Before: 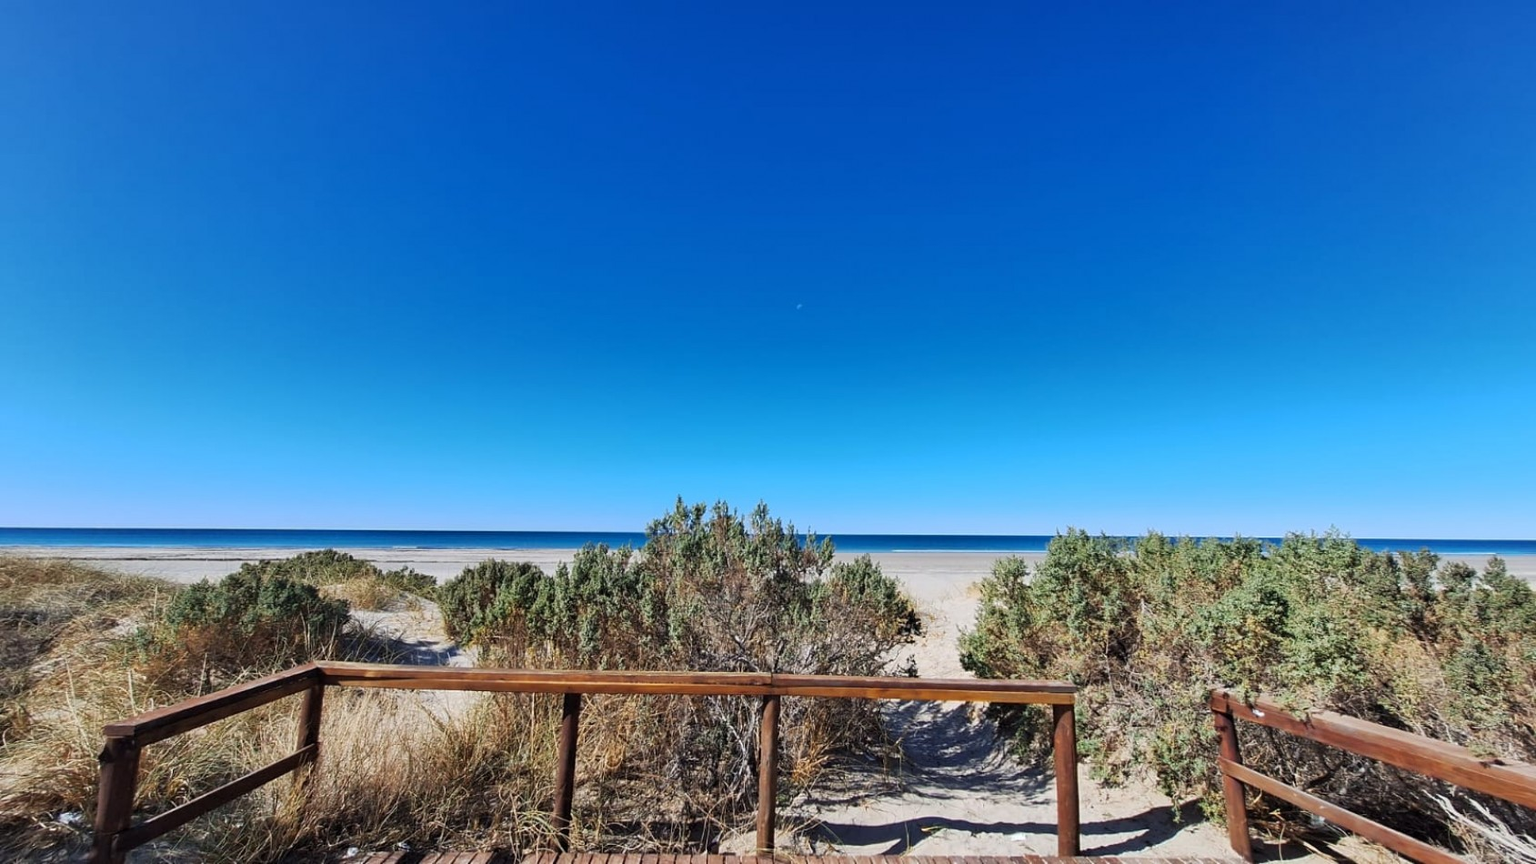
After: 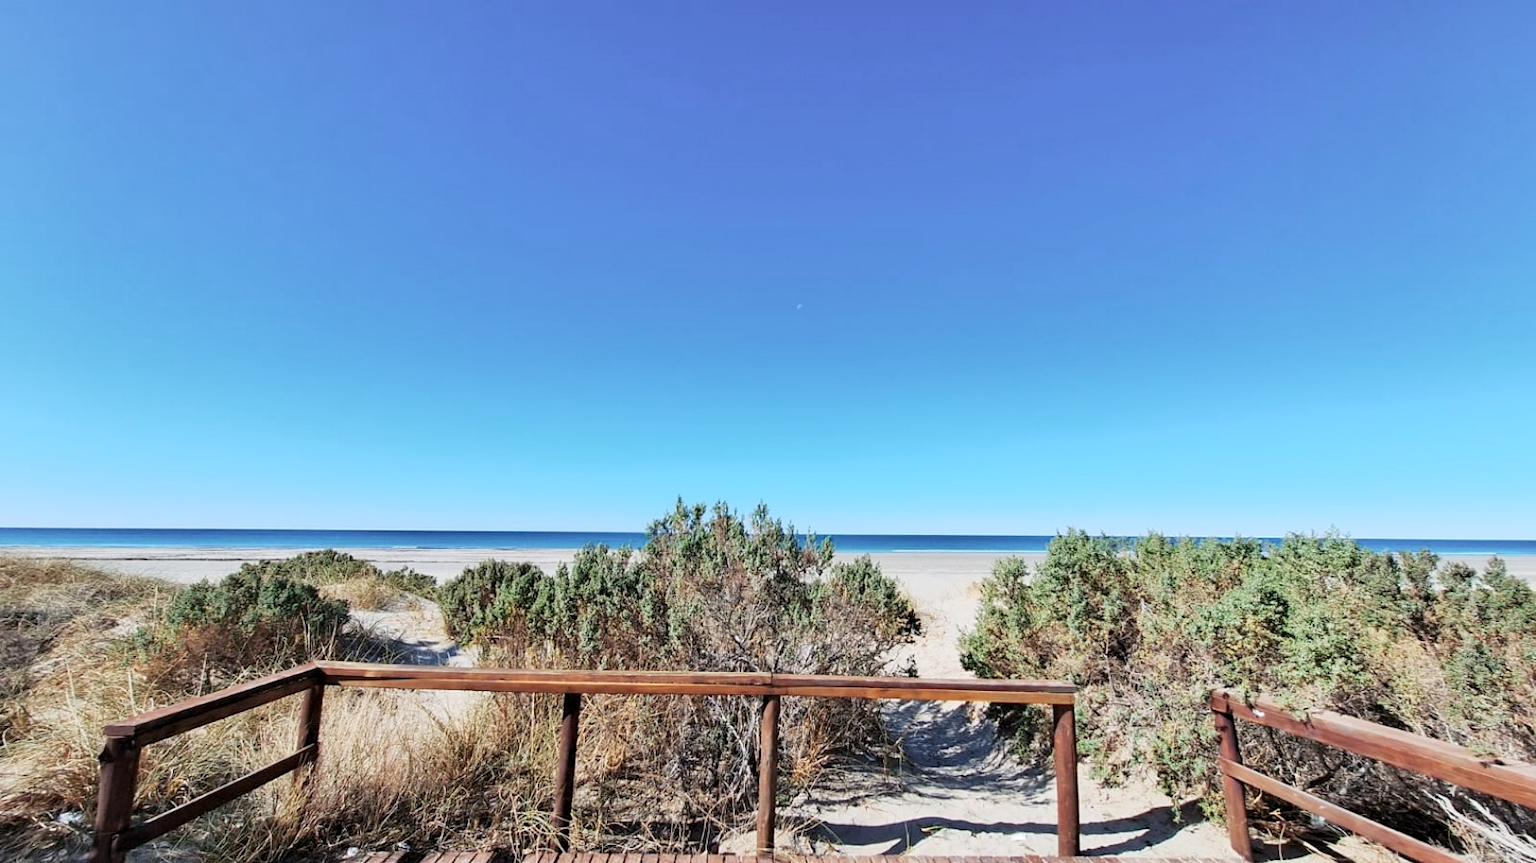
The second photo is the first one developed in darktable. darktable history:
tone curve: curves: ch0 [(0, 0) (0.003, 0.004) (0.011, 0.015) (0.025, 0.033) (0.044, 0.059) (0.069, 0.093) (0.1, 0.133) (0.136, 0.182) (0.177, 0.237) (0.224, 0.3) (0.277, 0.369) (0.335, 0.437) (0.399, 0.511) (0.468, 0.584) (0.543, 0.656) (0.623, 0.729) (0.709, 0.8) (0.801, 0.872) (0.898, 0.935) (1, 1)], preserve colors none
color look up table: target L [63.26, 44.74, 32.32, 100, 80.64, 70.69, 61, 57.15, 50.2, 42.87, 44.09, 35.9, 25.85, 70.95, 58.8, 50.95, 48.89, 25.22, 24.47, 11.12, 63.76, 48.55, 43.21, 26.97, 0 ×25], target a [-22.8, -33.59, -9.542, -0.001, 0.222, 0.956, 17.61, 19.38, 33.94, -0.132, 45.24, 46.43, 12.47, -0.48, -0.513, 7.446, 46.94, 21.12, 8.995, -0.284, -30.65, -24.8, -4.016, -0.879, 0 ×25], target b [52.11, 31.29, 19.31, 0.011, 1.203, 68.66, 57.27, 13.24, 43.39, 0.051, 10.71, 18.19, 9.966, -0.761, -0.58, -24.95, -18.8, -16.95, -42.97, 1.078, 0.394, -22.83, -21.94, 0.576, 0 ×25], num patches 24
